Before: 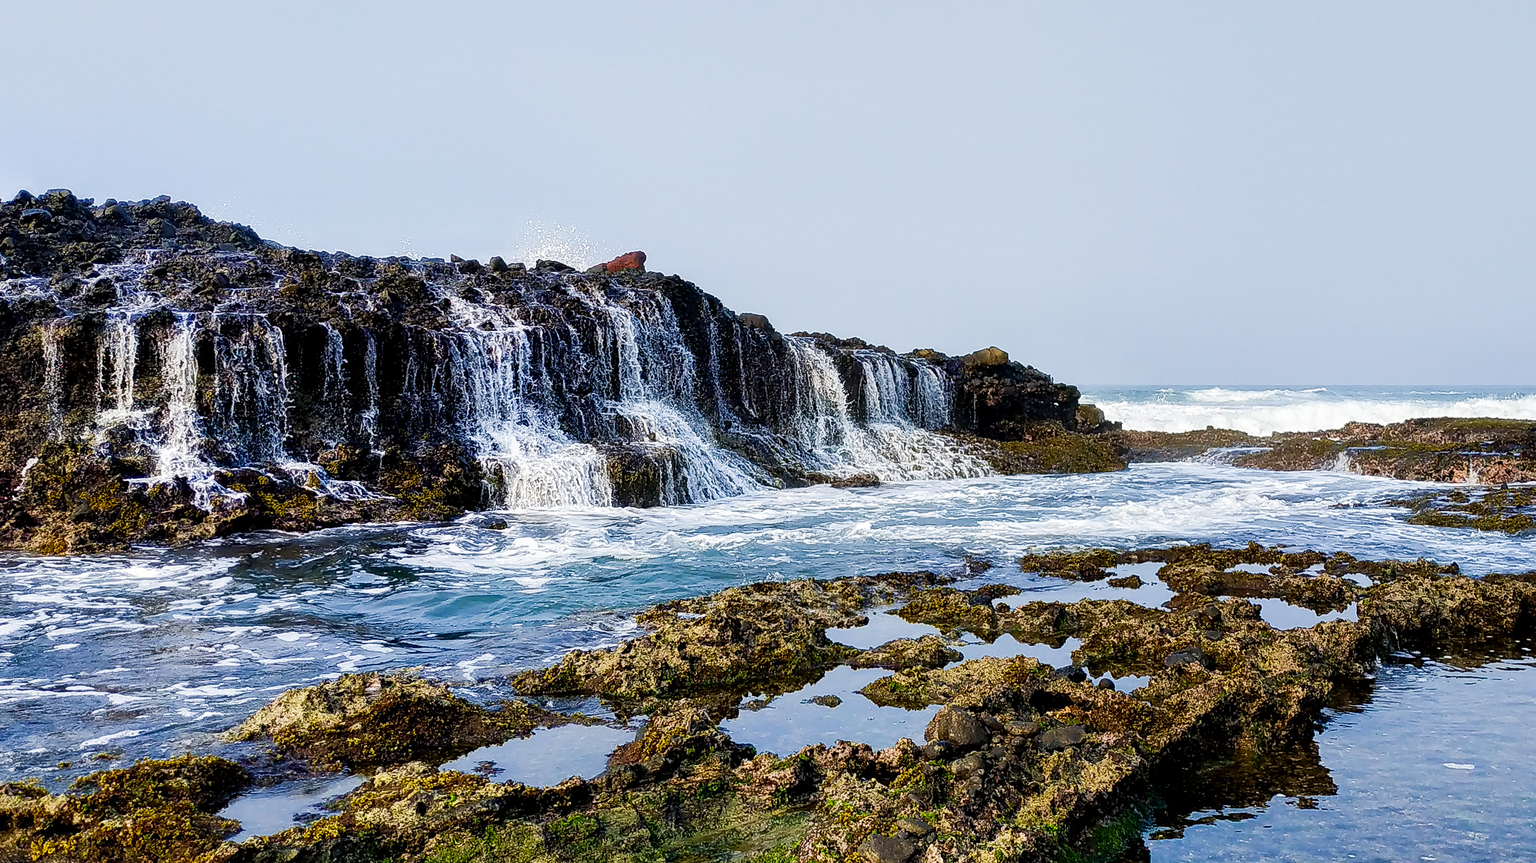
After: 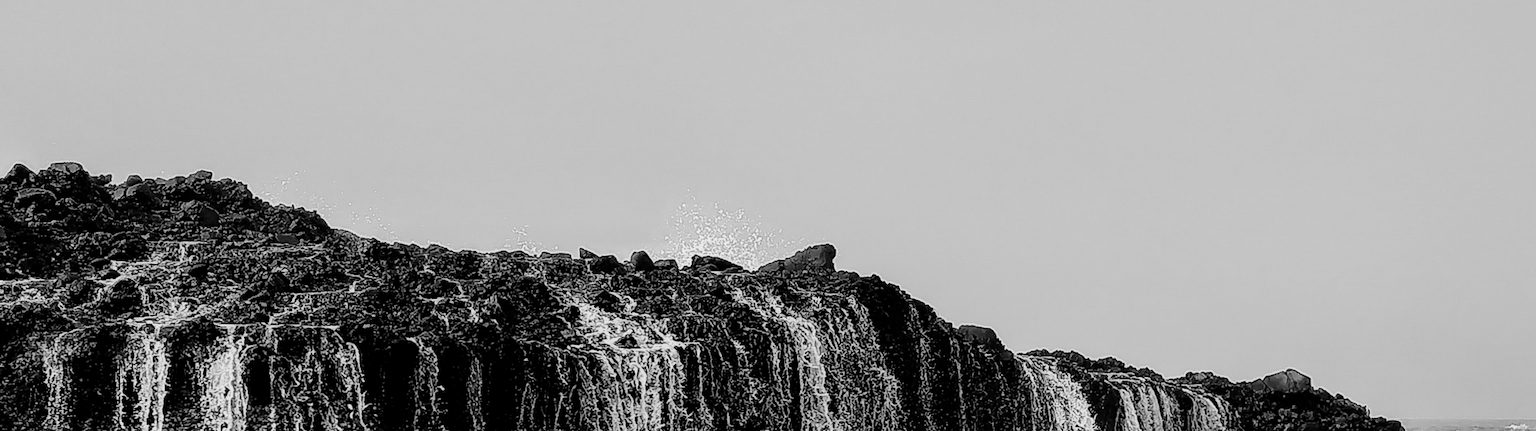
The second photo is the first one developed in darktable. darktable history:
crop: left 0.579%, top 7.627%, right 23.167%, bottom 54.275%
monochrome: a -74.22, b 78.2
fill light: exposure -2 EV, width 8.6
